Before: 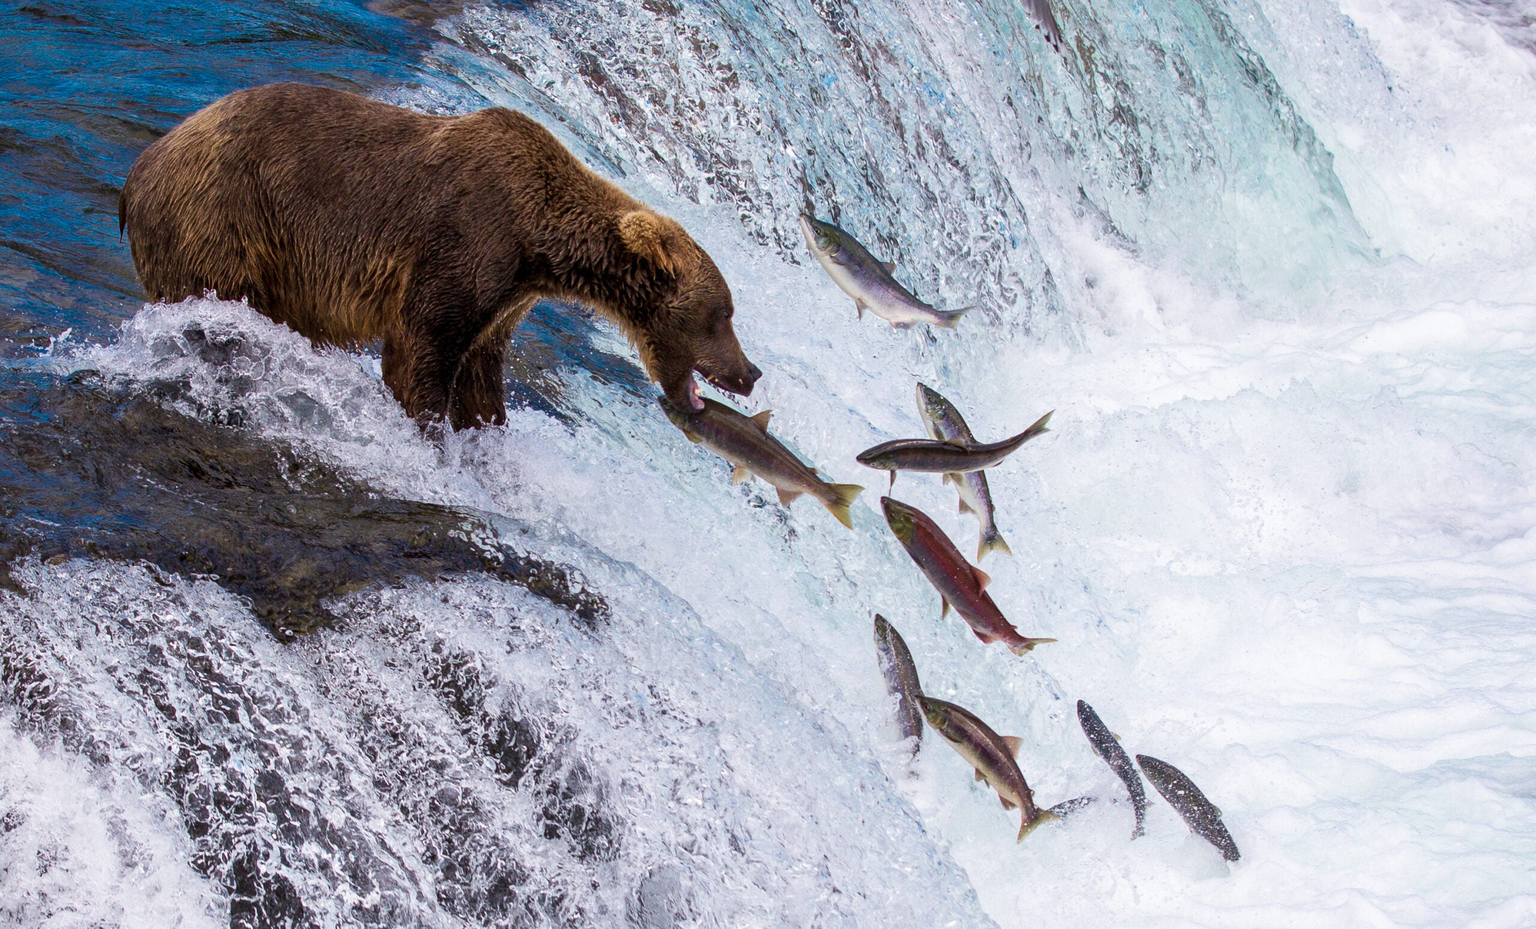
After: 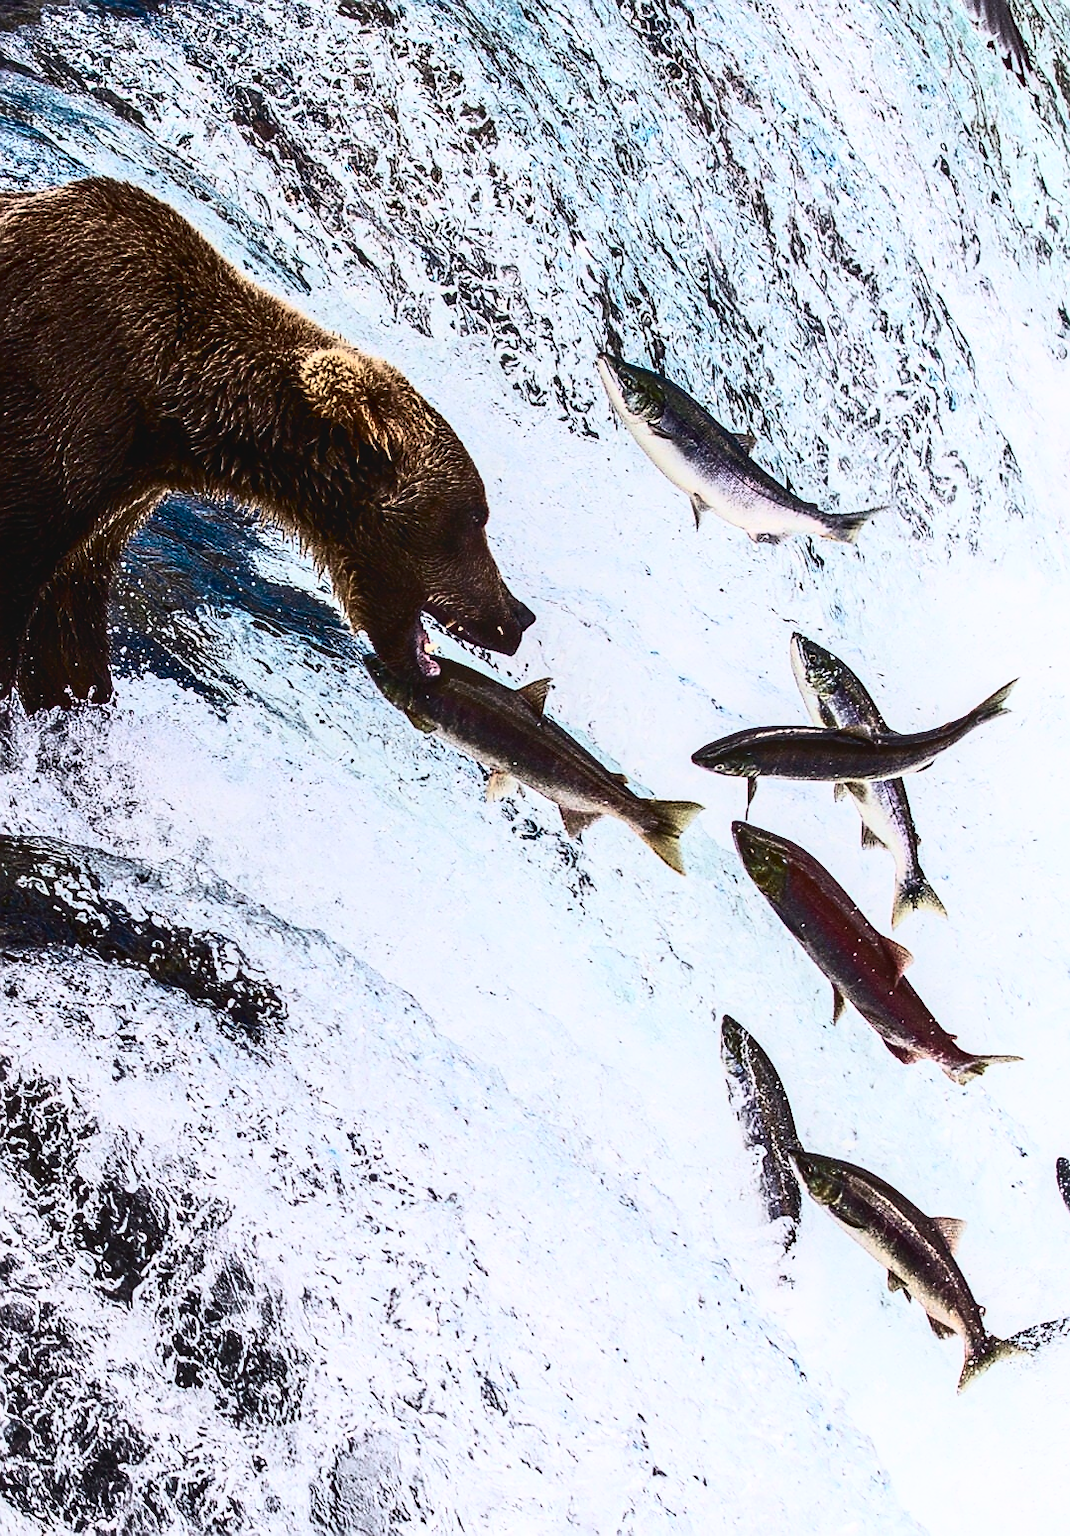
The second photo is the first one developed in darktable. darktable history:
local contrast: on, module defaults
sharpen: radius 1.36, amount 1.252, threshold 0.733
base curve: curves: ch0 [(0, 0) (0.257, 0.25) (0.482, 0.586) (0.757, 0.871) (1, 1)]
crop: left 28.531%, right 29.263%
contrast brightness saturation: contrast 0.505, saturation -0.092
